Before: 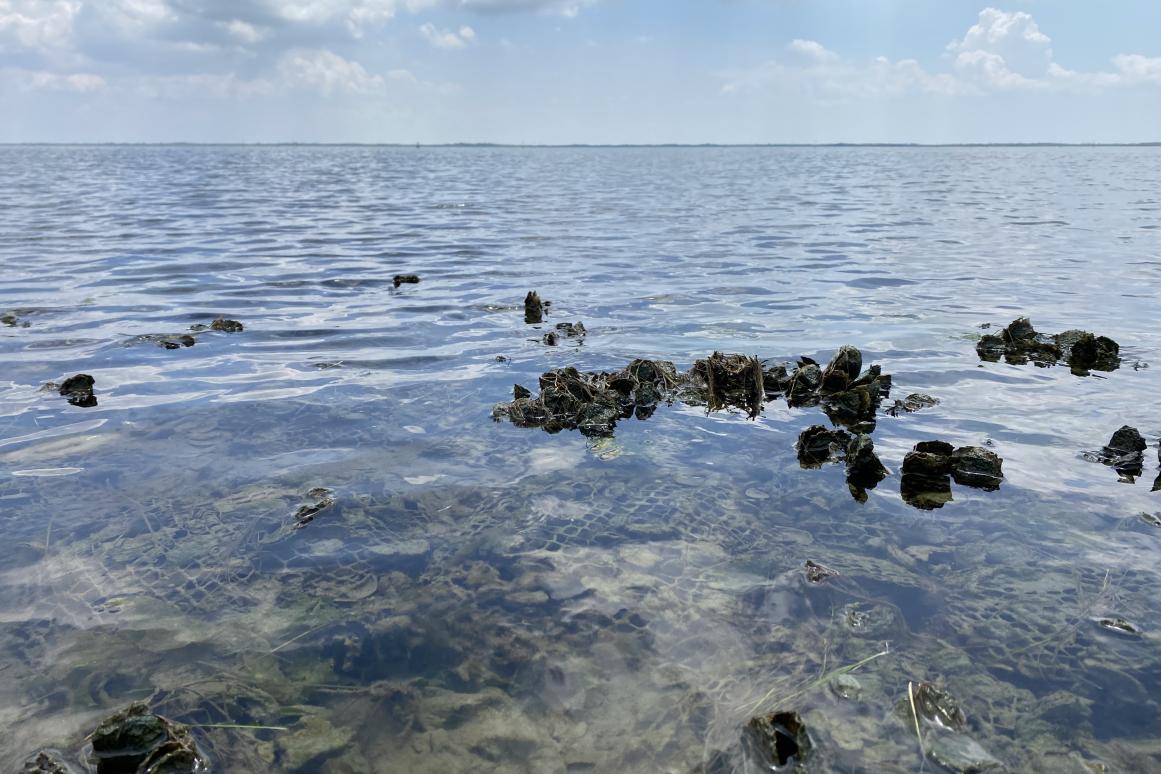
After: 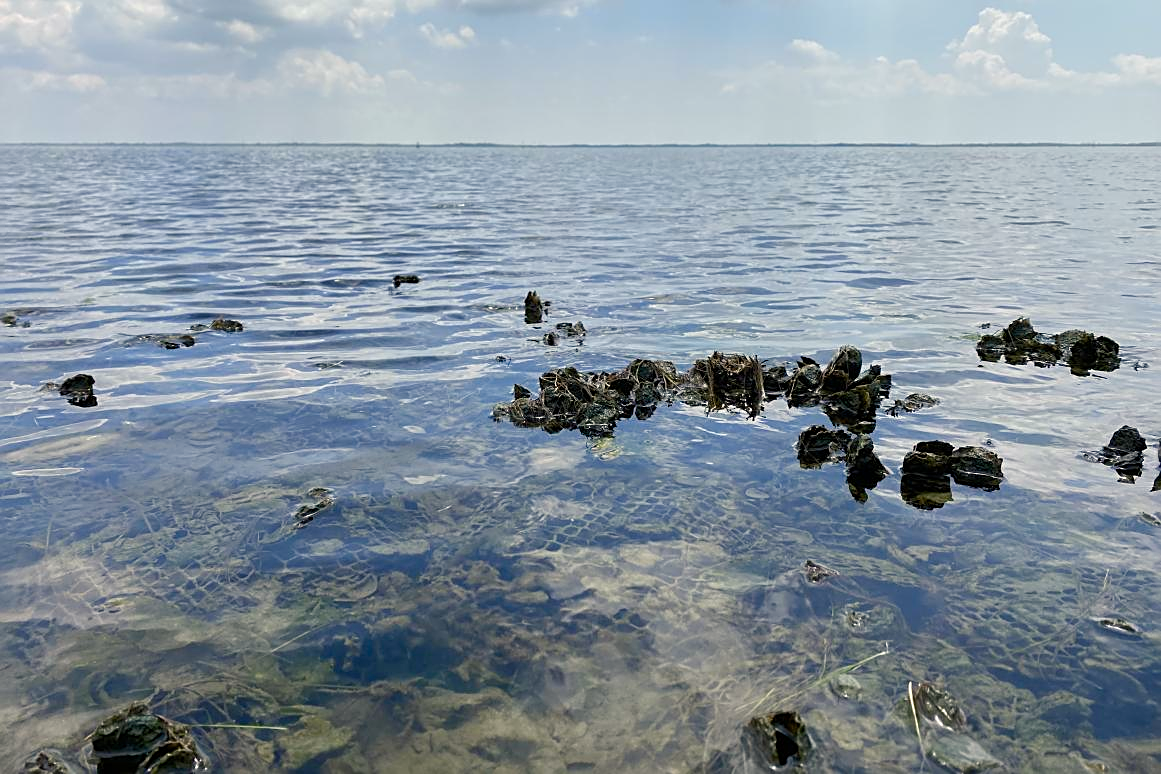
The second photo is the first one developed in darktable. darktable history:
color balance rgb: highlights gain › chroma 3.097%, highlights gain › hue 76.22°, linear chroma grading › global chroma 14.423%, perceptual saturation grading › global saturation 0.692%, perceptual saturation grading › highlights -18.148%, perceptual saturation grading › mid-tones 6.778%, perceptual saturation grading › shadows 27.96%, global vibrance 14.999%
sharpen: on, module defaults
